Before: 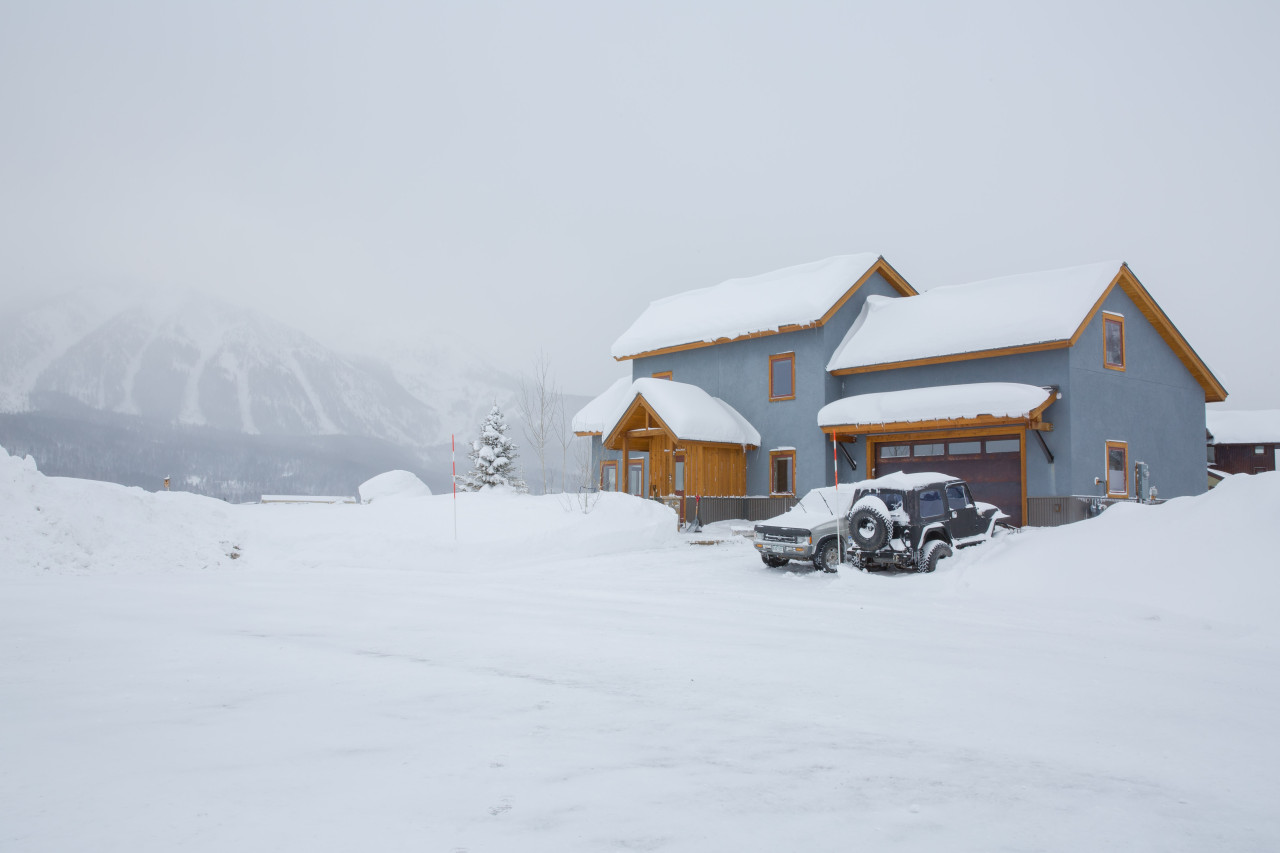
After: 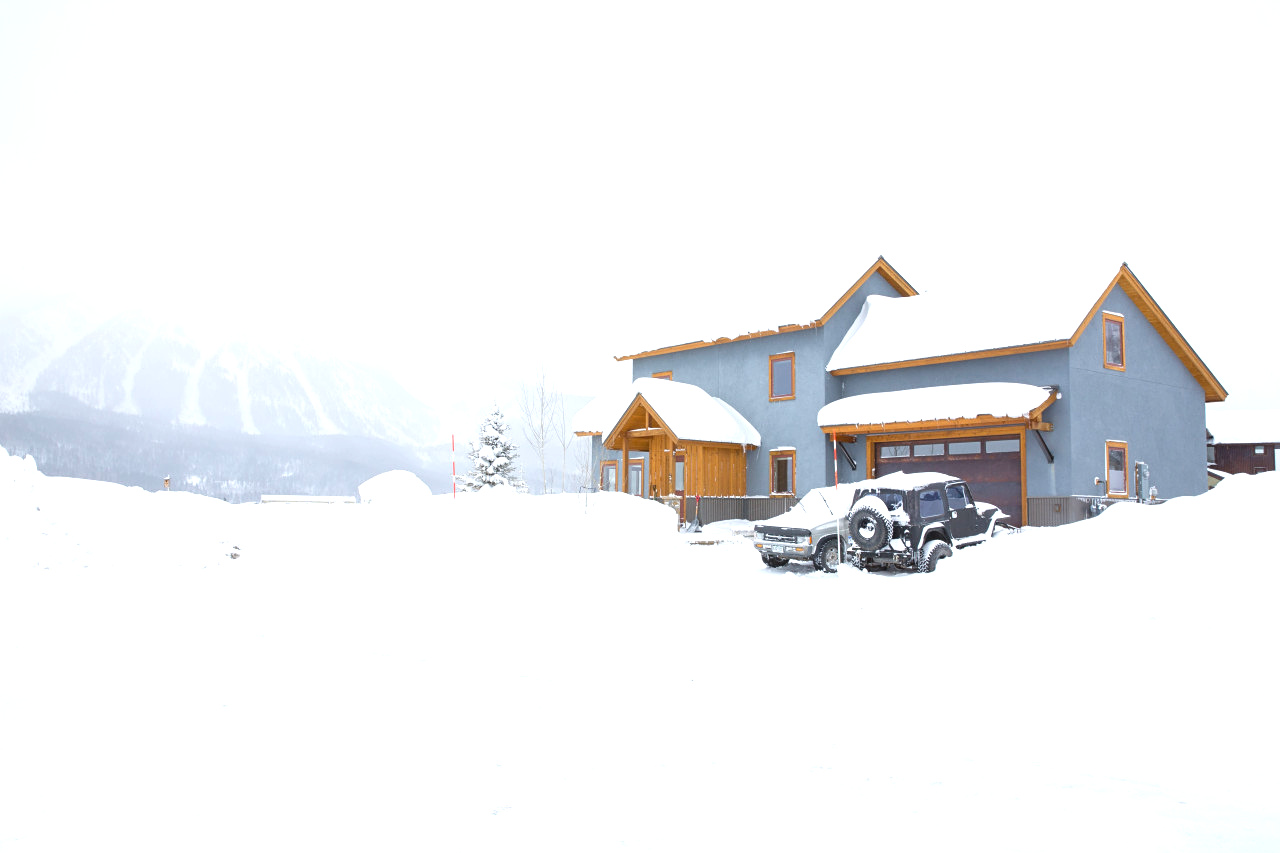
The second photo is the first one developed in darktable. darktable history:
sharpen: amount 0.215
exposure: black level correction 0, exposure 0.897 EV, compensate exposure bias true, compensate highlight preservation false
